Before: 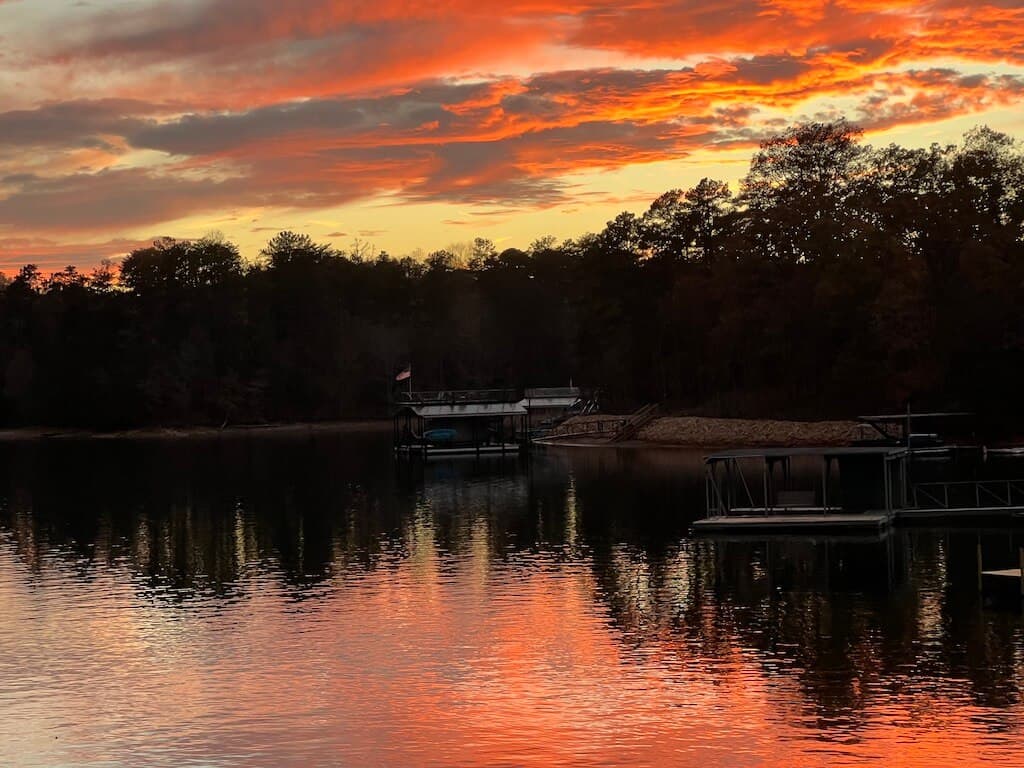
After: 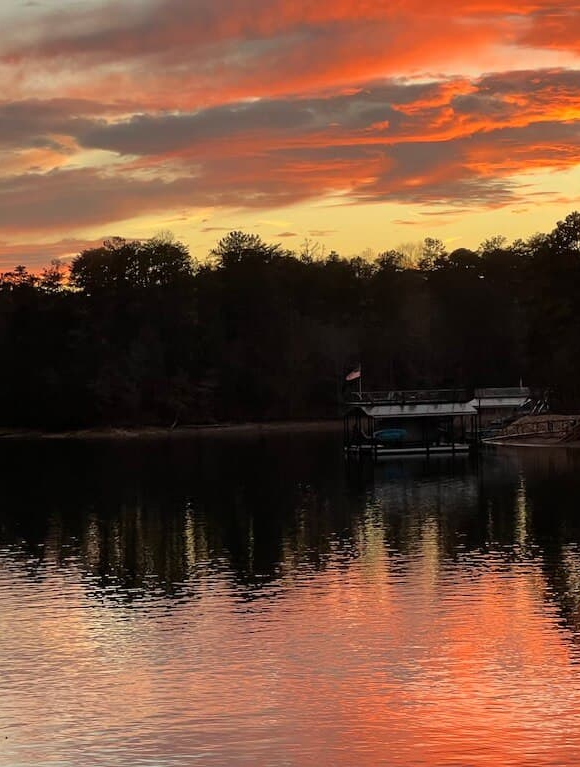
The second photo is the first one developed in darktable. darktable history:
crop: left 4.956%, right 38.379%
